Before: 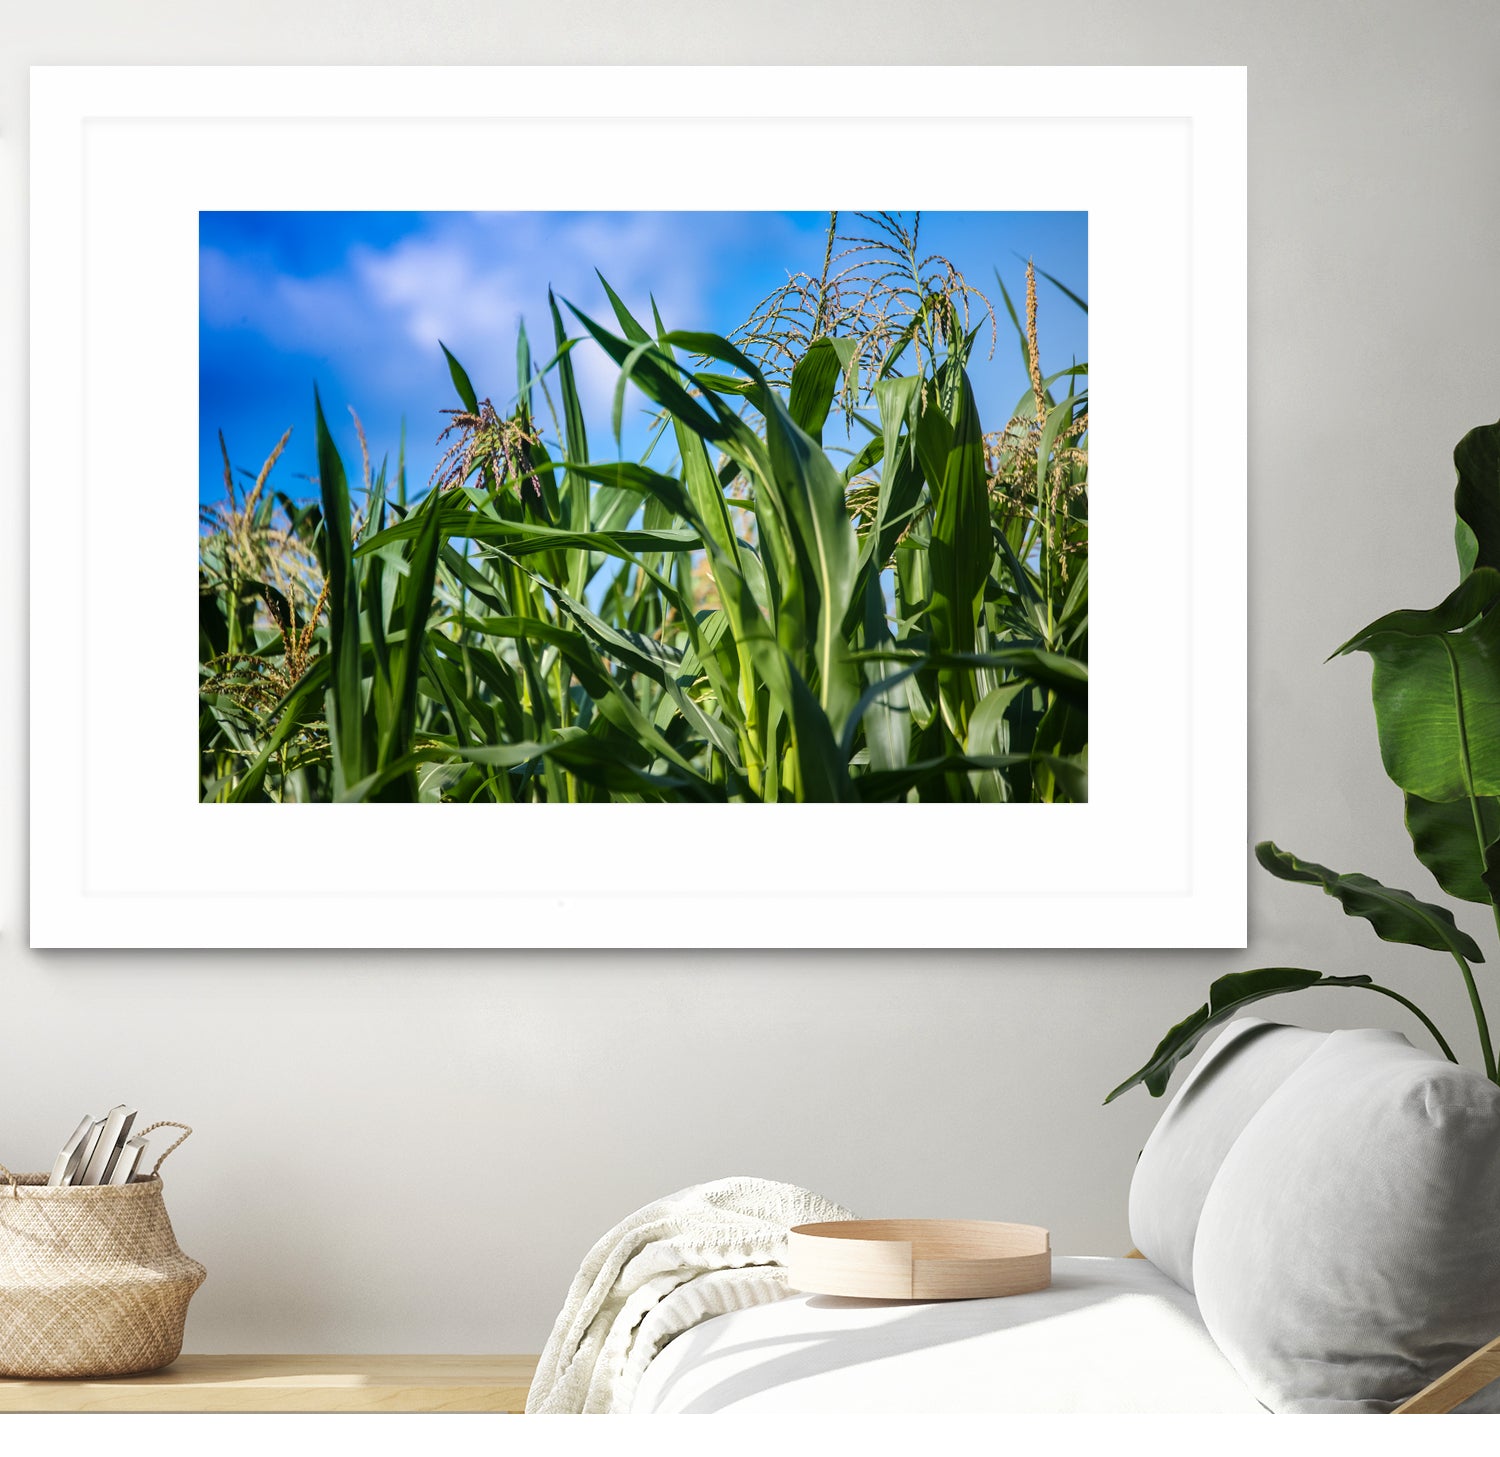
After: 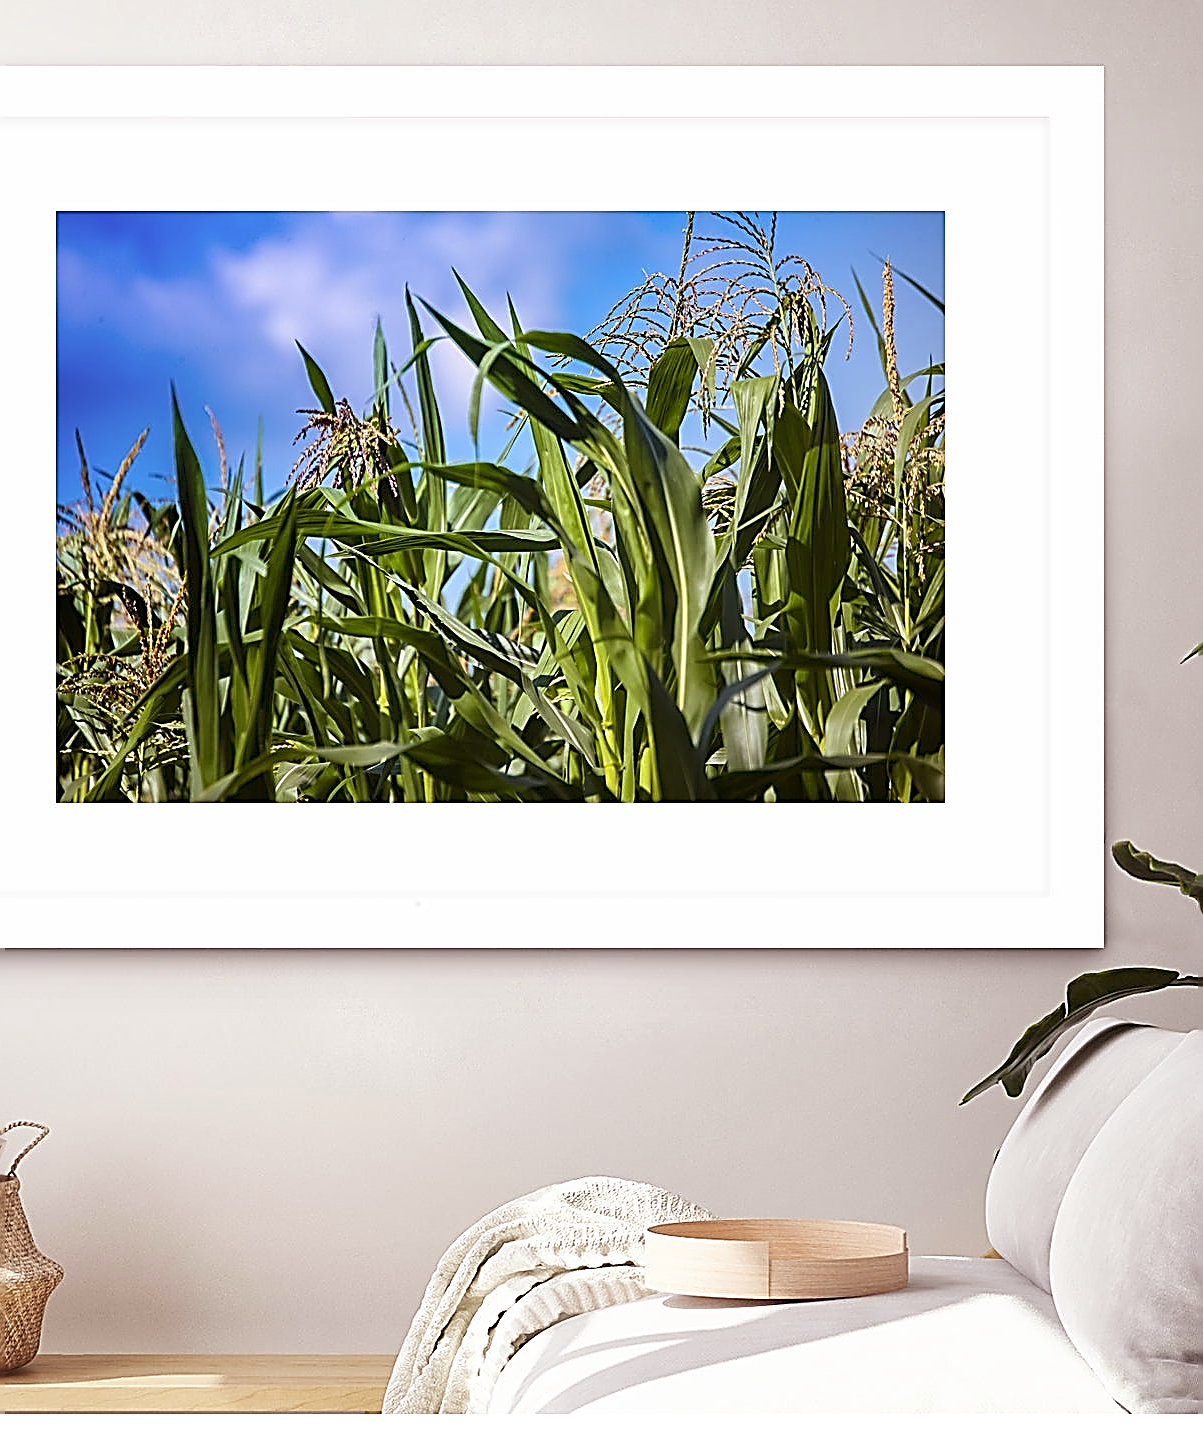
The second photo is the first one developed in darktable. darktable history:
sharpen: amount 2
rgb levels: mode RGB, independent channels, levels [[0, 0.474, 1], [0, 0.5, 1], [0, 0.5, 1]]
crop and rotate: left 9.597%, right 10.195%
